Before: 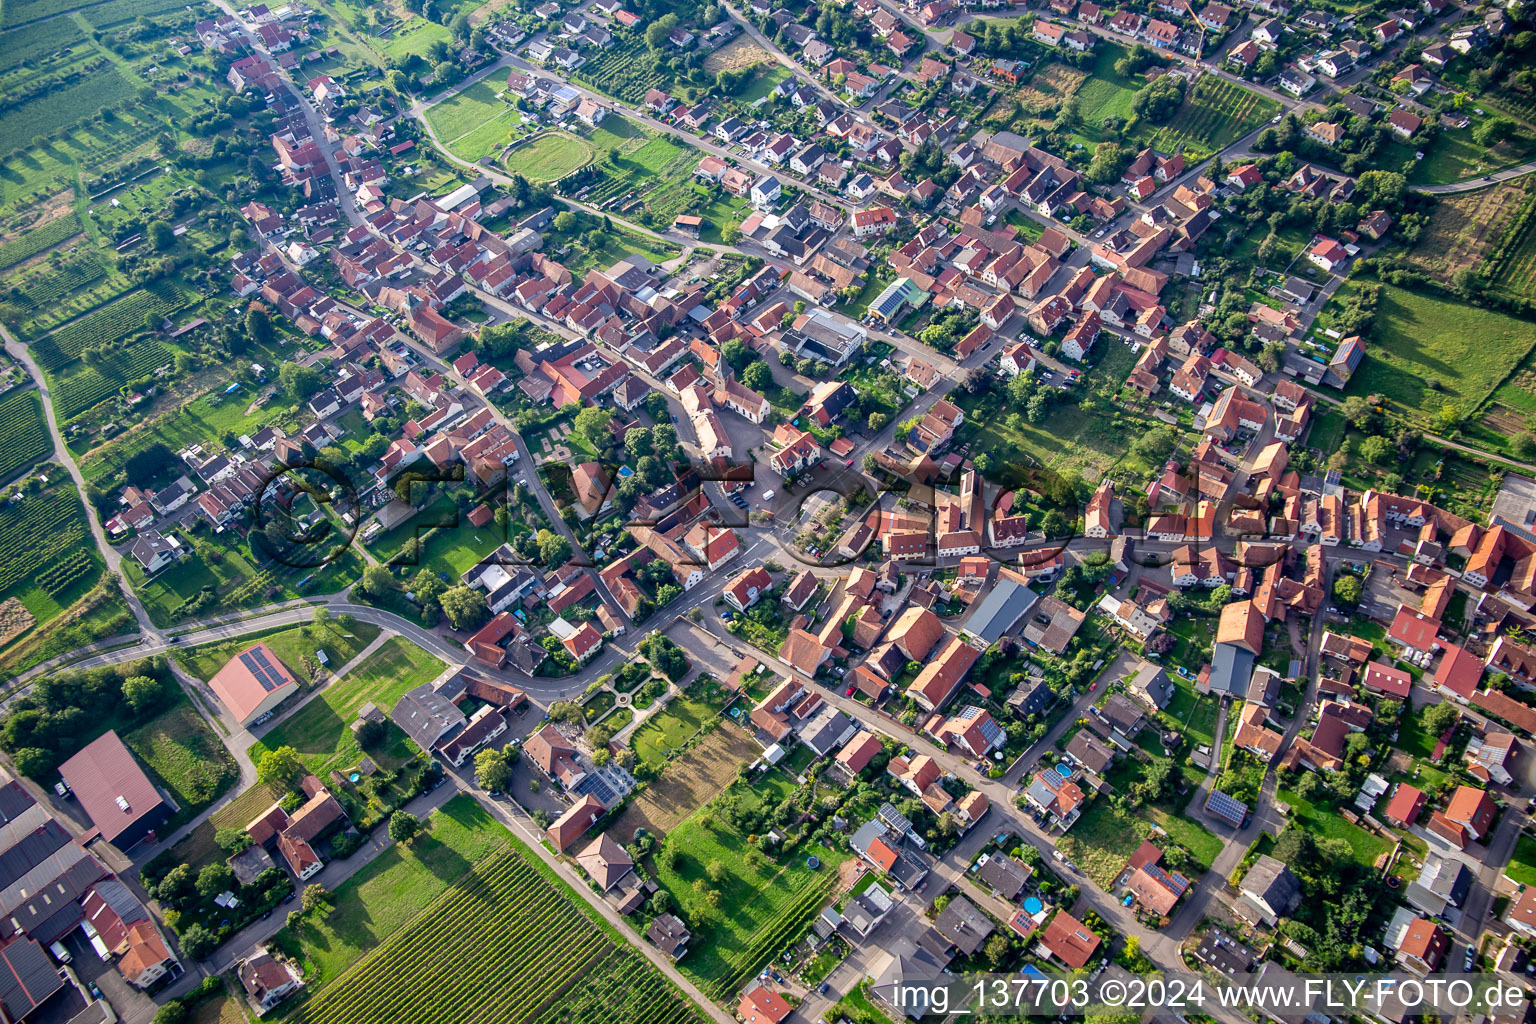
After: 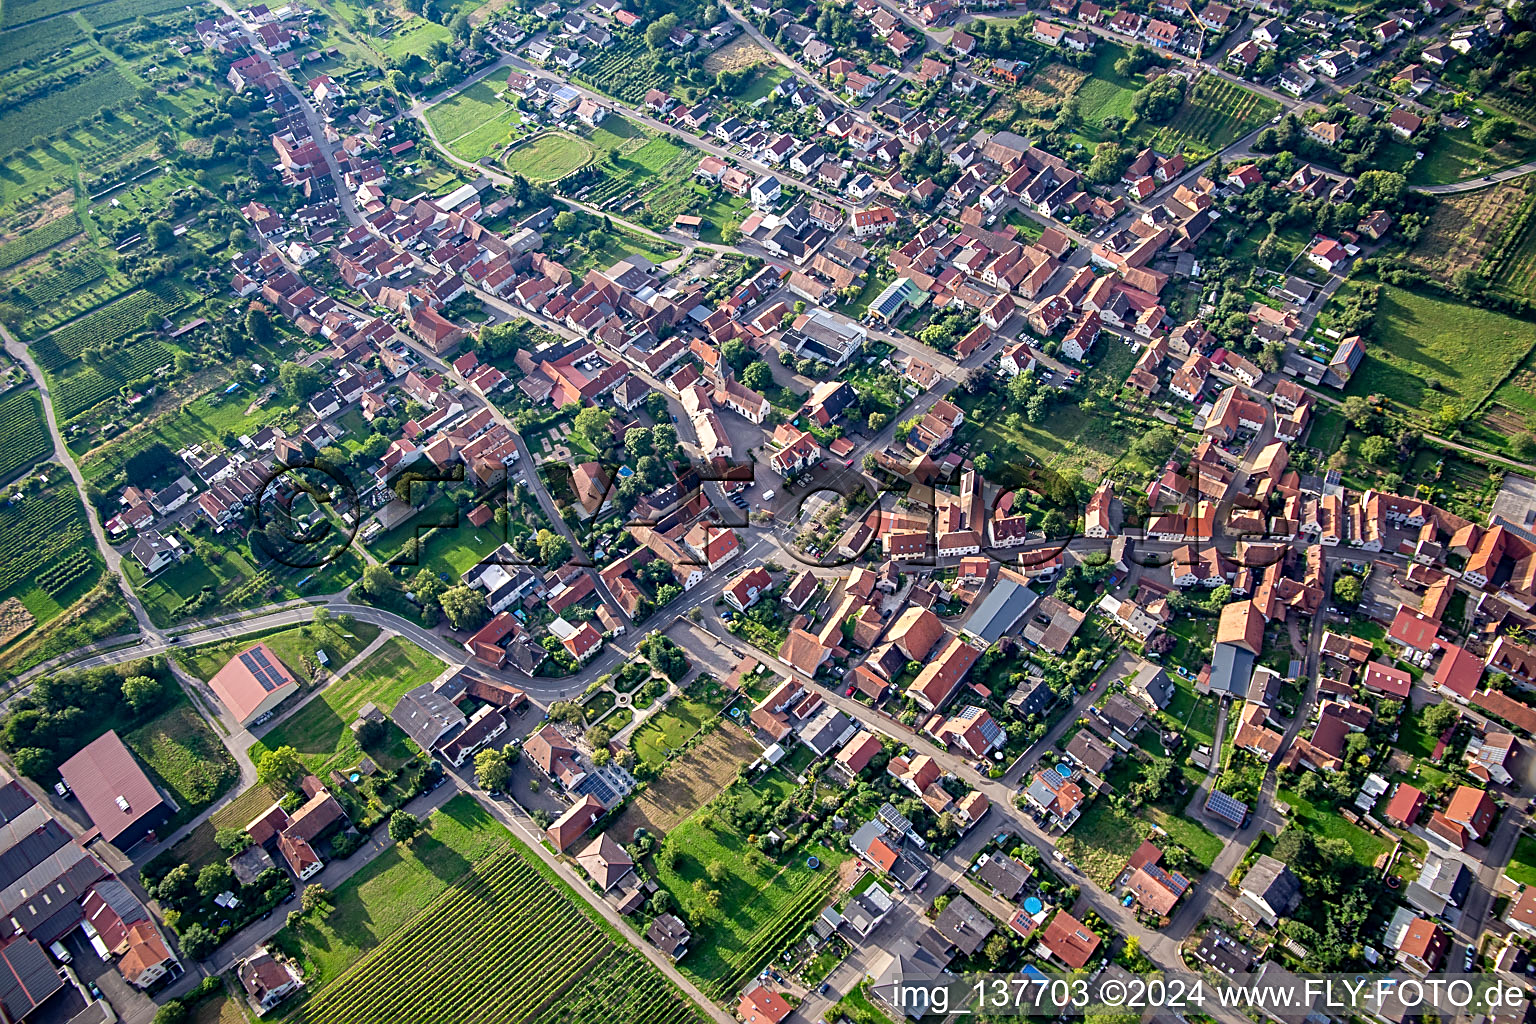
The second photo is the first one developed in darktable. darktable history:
sharpen: radius 2.73
